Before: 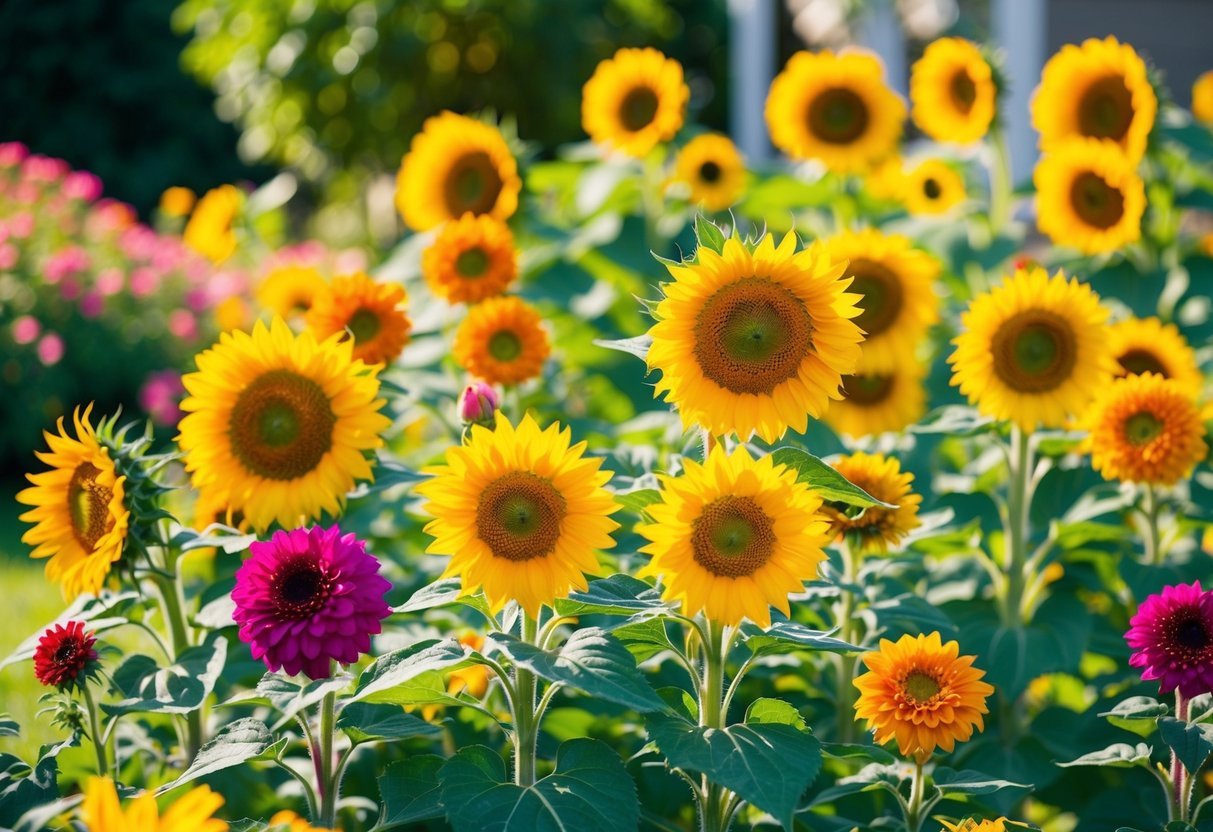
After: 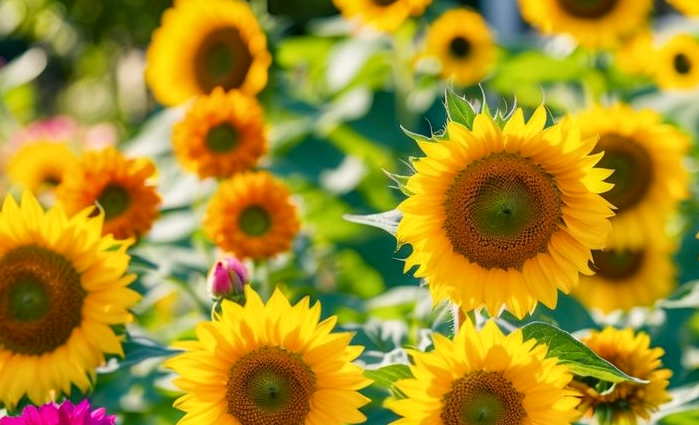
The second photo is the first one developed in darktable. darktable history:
contrast brightness saturation: contrast 0.031, brightness -0.034
crop: left 20.664%, top 15.083%, right 21.674%, bottom 33.724%
local contrast: on, module defaults
